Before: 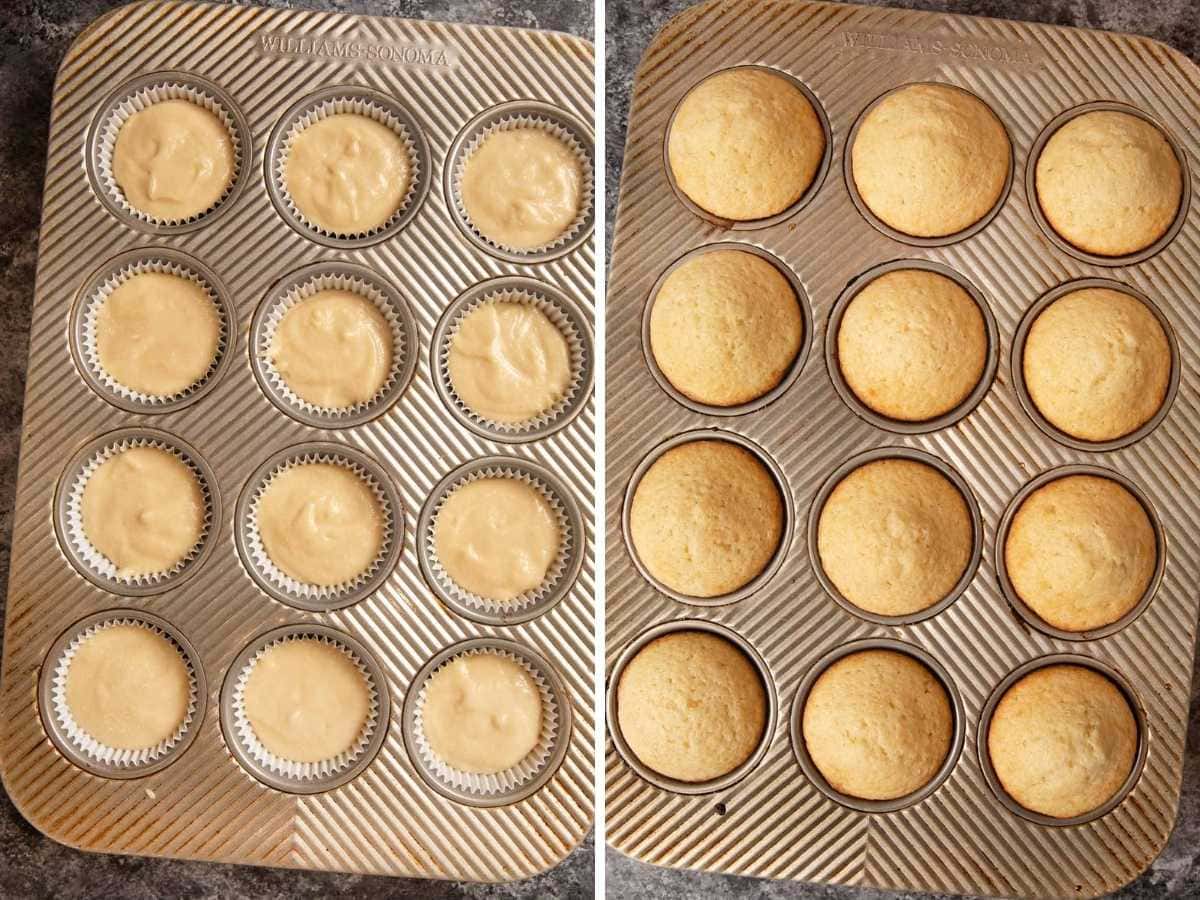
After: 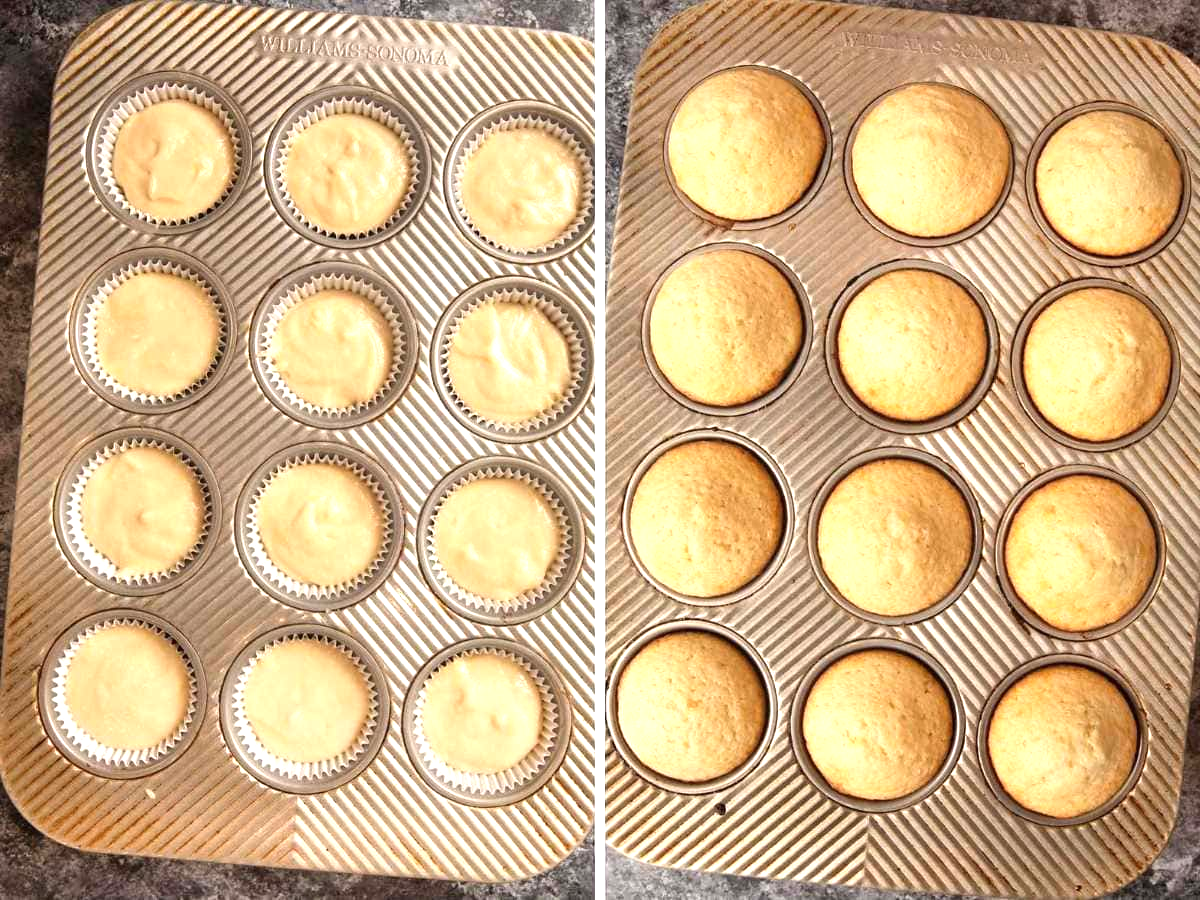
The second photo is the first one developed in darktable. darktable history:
exposure: black level correction 0, exposure 0.692 EV, compensate exposure bias true
